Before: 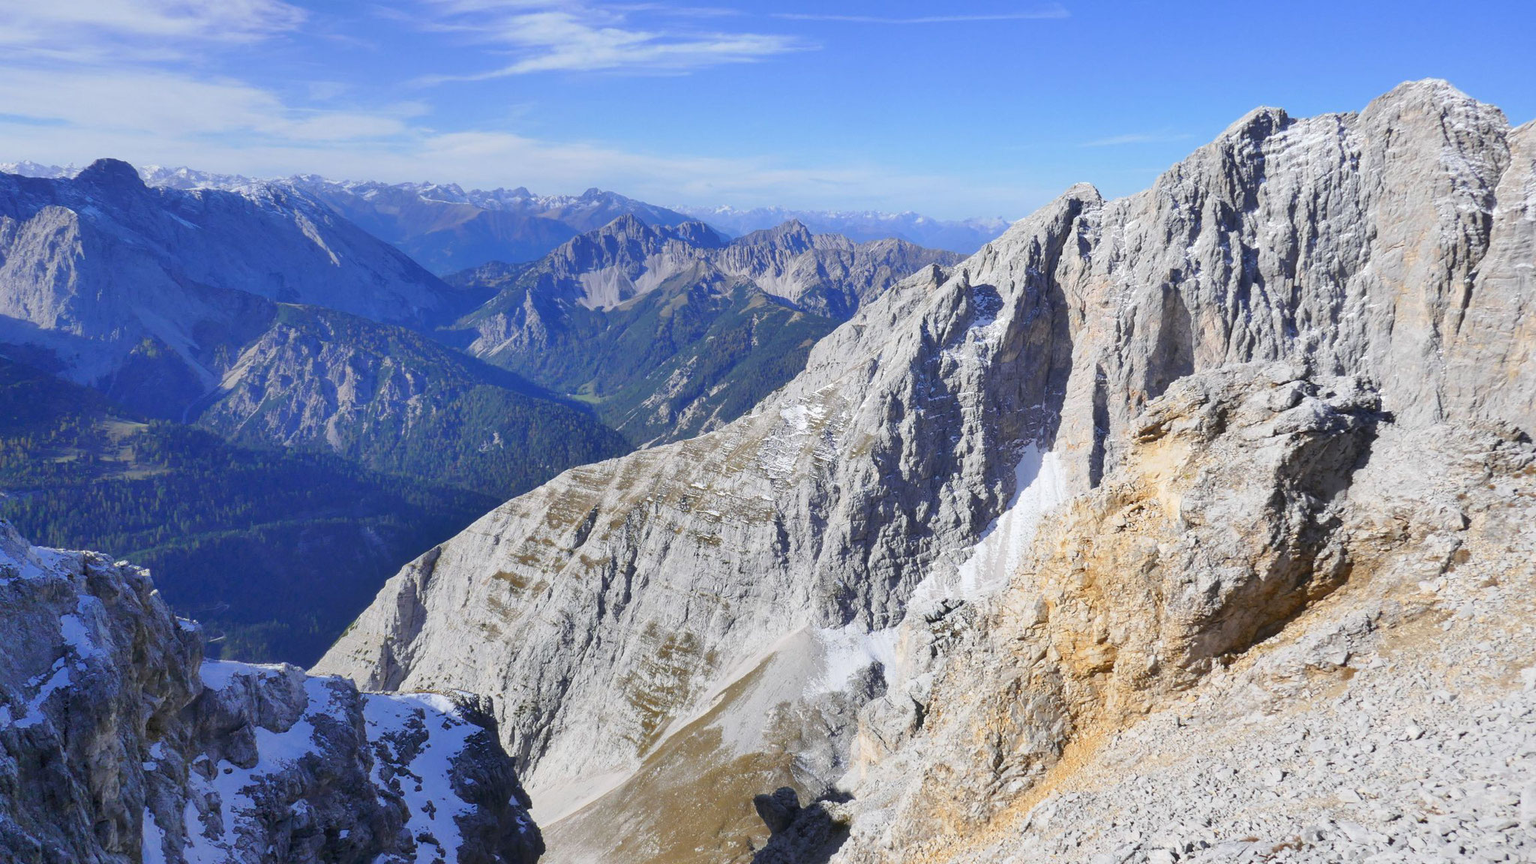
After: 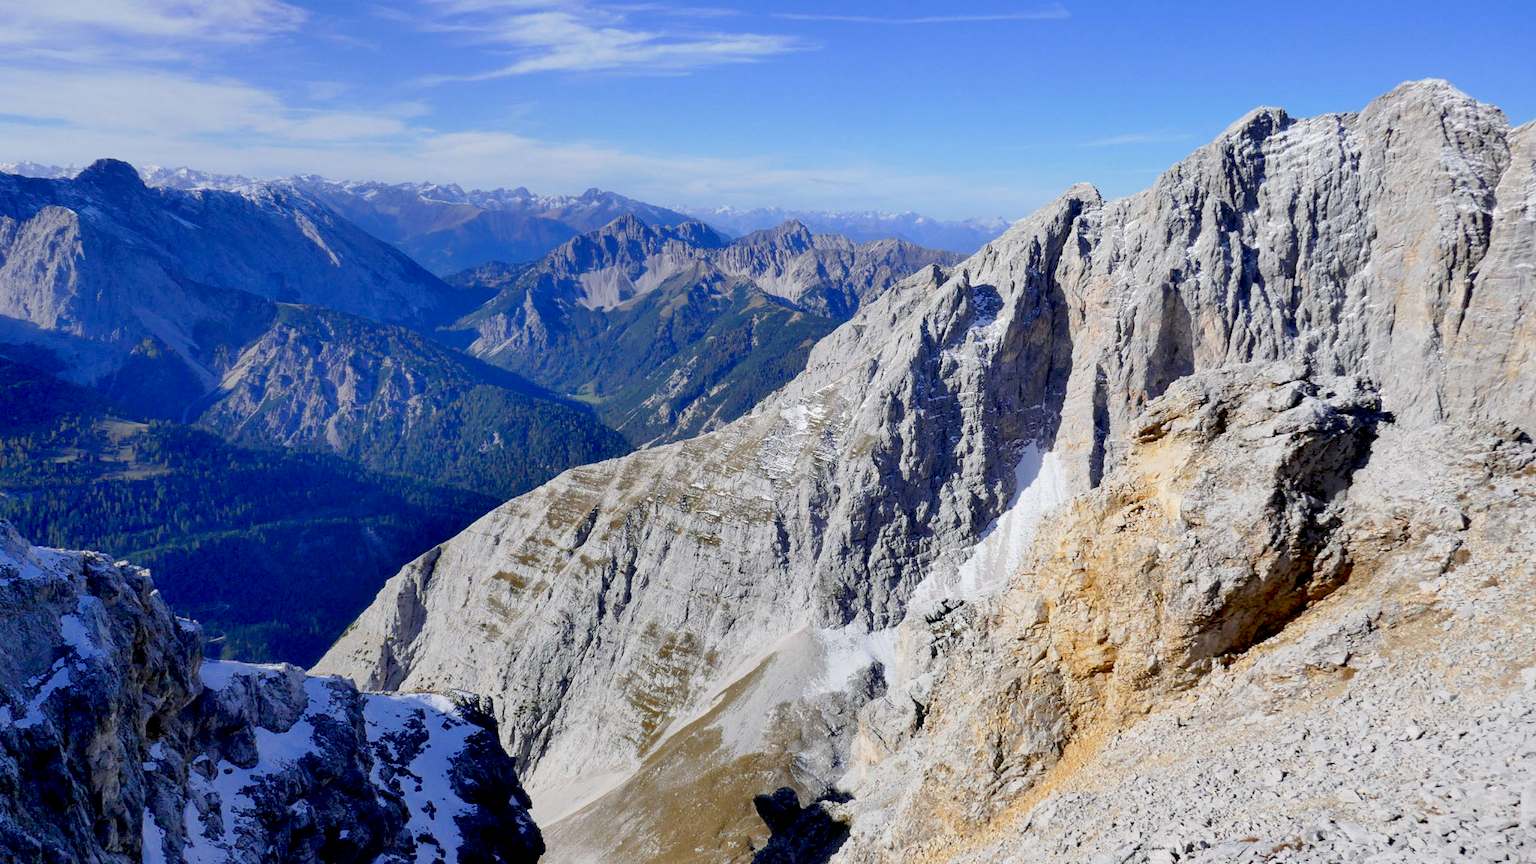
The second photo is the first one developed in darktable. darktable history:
exposure: black level correction 0.029, exposure -0.082 EV, compensate highlight preservation false
